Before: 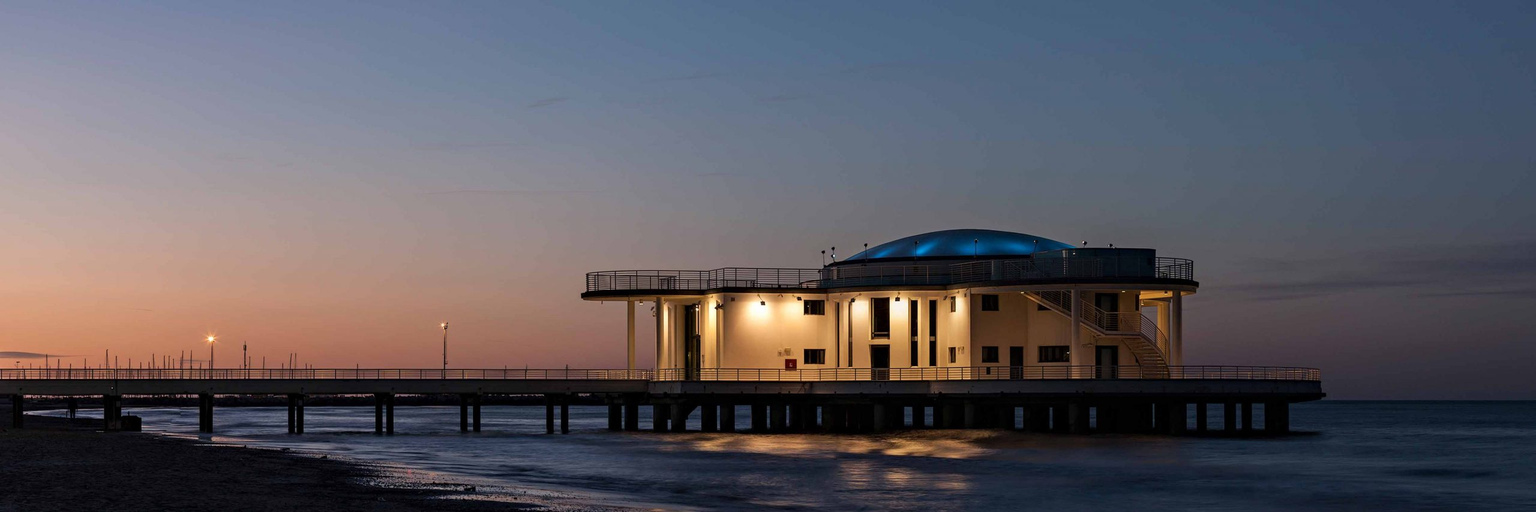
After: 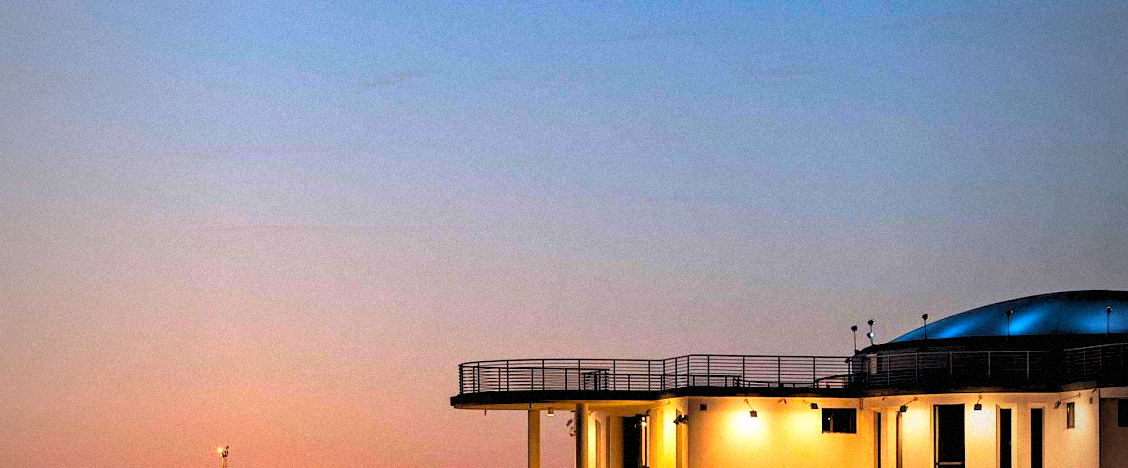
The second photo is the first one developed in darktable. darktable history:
contrast brightness saturation: contrast 0.2, brightness 0.2, saturation 0.8
grain: mid-tones bias 0%
rgb levels: levels [[0.013, 0.434, 0.89], [0, 0.5, 1], [0, 0.5, 1]]
crop: left 20.248%, top 10.86%, right 35.675%, bottom 34.321%
vignetting: fall-off start 97%, fall-off radius 100%, width/height ratio 0.609, unbound false
